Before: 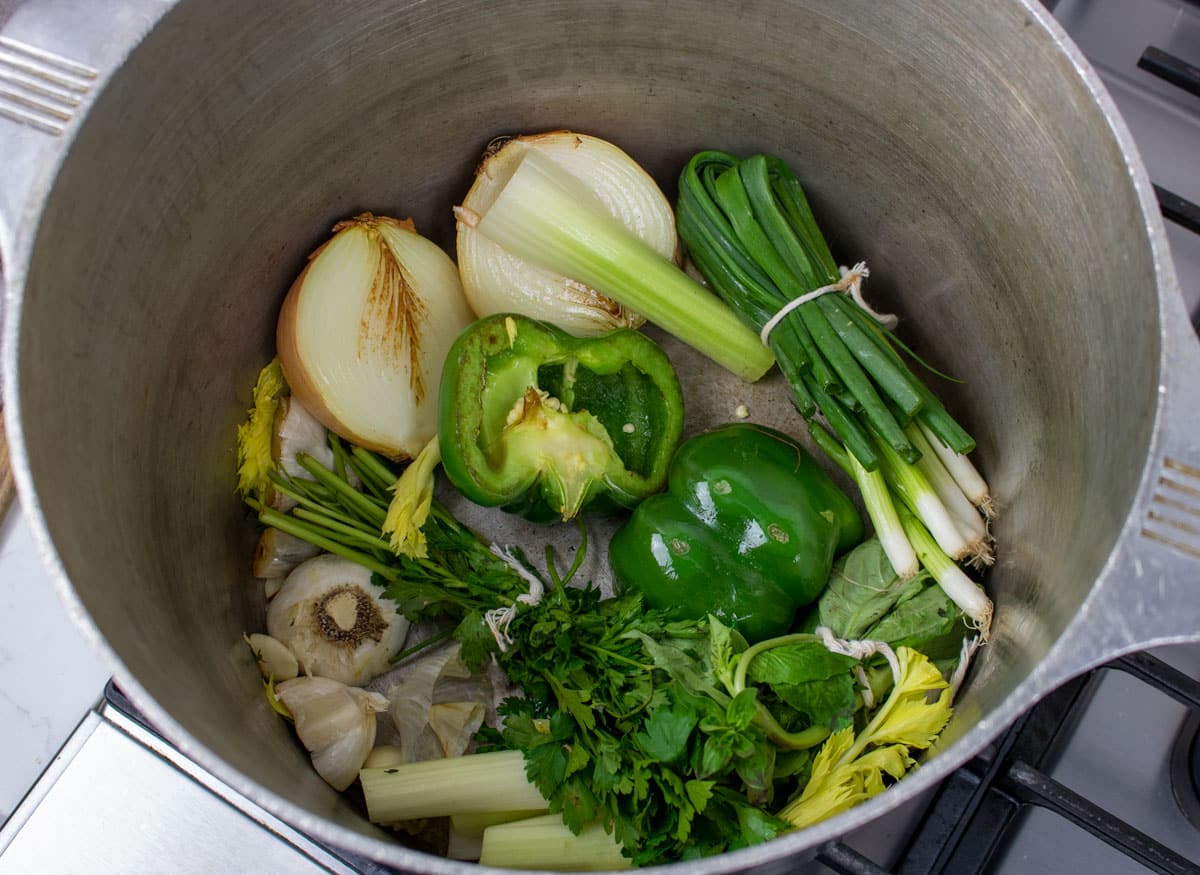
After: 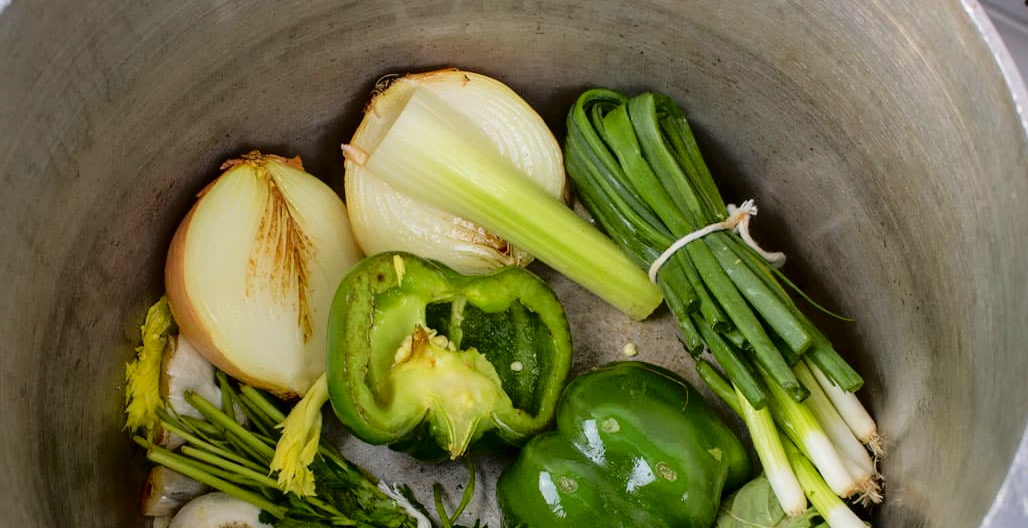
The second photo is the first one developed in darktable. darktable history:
crop and rotate: left 9.345%, top 7.22%, right 4.982%, bottom 32.331%
tone curve: curves: ch0 [(0, 0) (0.058, 0.039) (0.168, 0.123) (0.282, 0.327) (0.45, 0.534) (0.676, 0.751) (0.89, 0.919) (1, 1)]; ch1 [(0, 0) (0.094, 0.081) (0.285, 0.299) (0.385, 0.403) (0.447, 0.455) (0.495, 0.496) (0.544, 0.552) (0.589, 0.612) (0.722, 0.728) (1, 1)]; ch2 [(0, 0) (0.257, 0.217) (0.43, 0.421) (0.498, 0.507) (0.531, 0.544) (0.56, 0.579) (0.625, 0.66) (1, 1)], color space Lab, independent channels, preserve colors none
